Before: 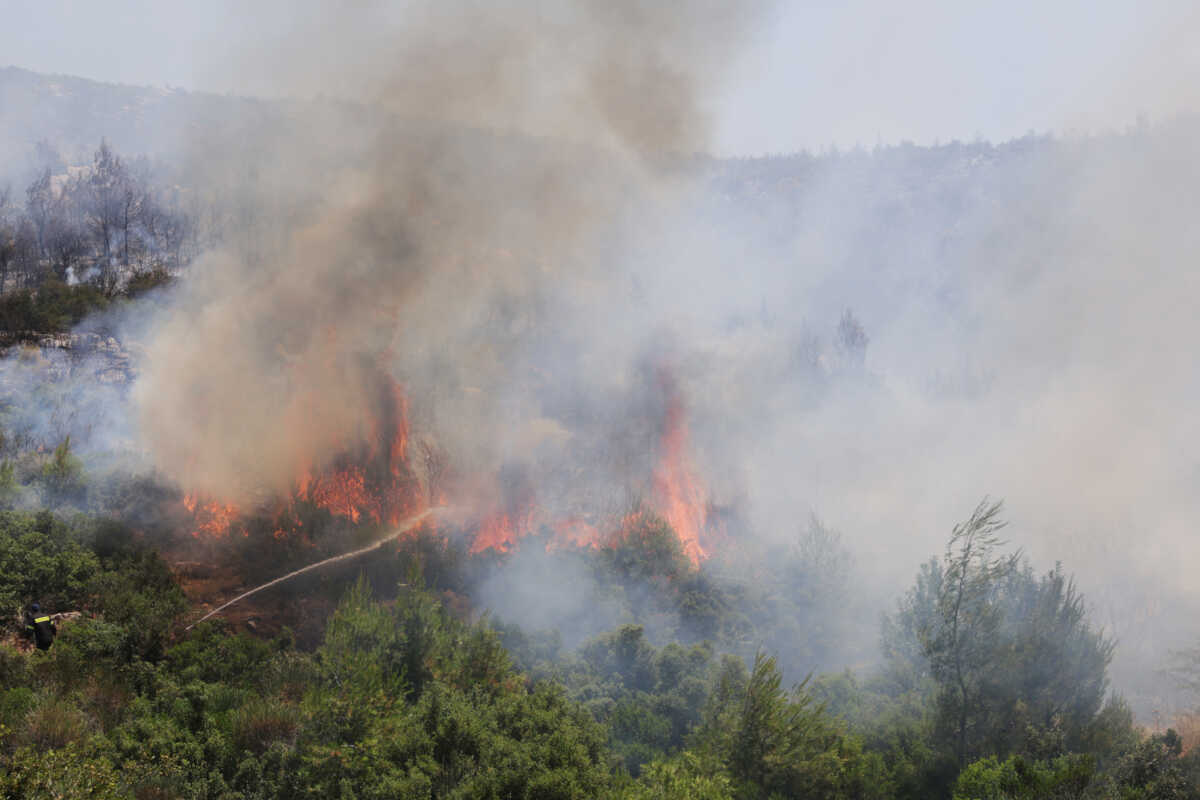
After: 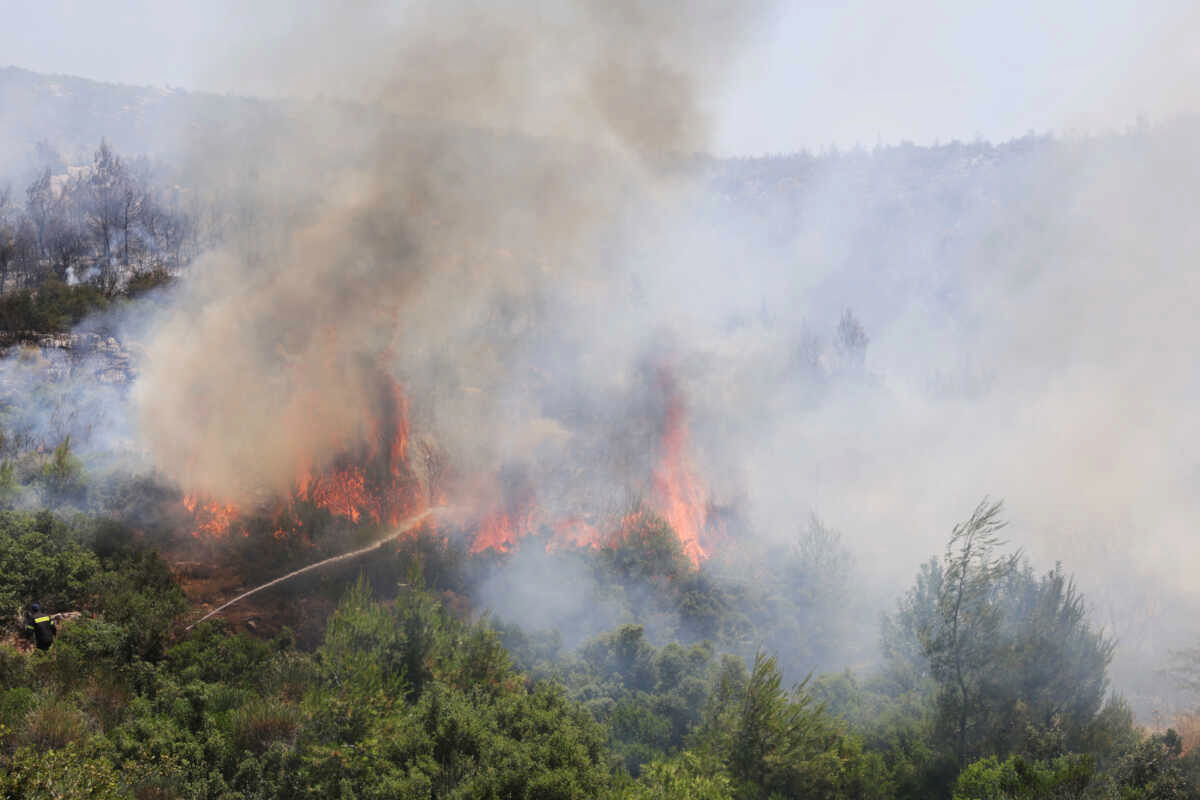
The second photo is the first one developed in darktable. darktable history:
local contrast: mode bilateral grid, contrast 20, coarseness 49, detail 103%, midtone range 0.2
exposure: exposure 0.206 EV, compensate exposure bias true, compensate highlight preservation false
color balance rgb: shadows lift › hue 84.92°, perceptual saturation grading › global saturation 0.614%, saturation formula JzAzBz (2021)
